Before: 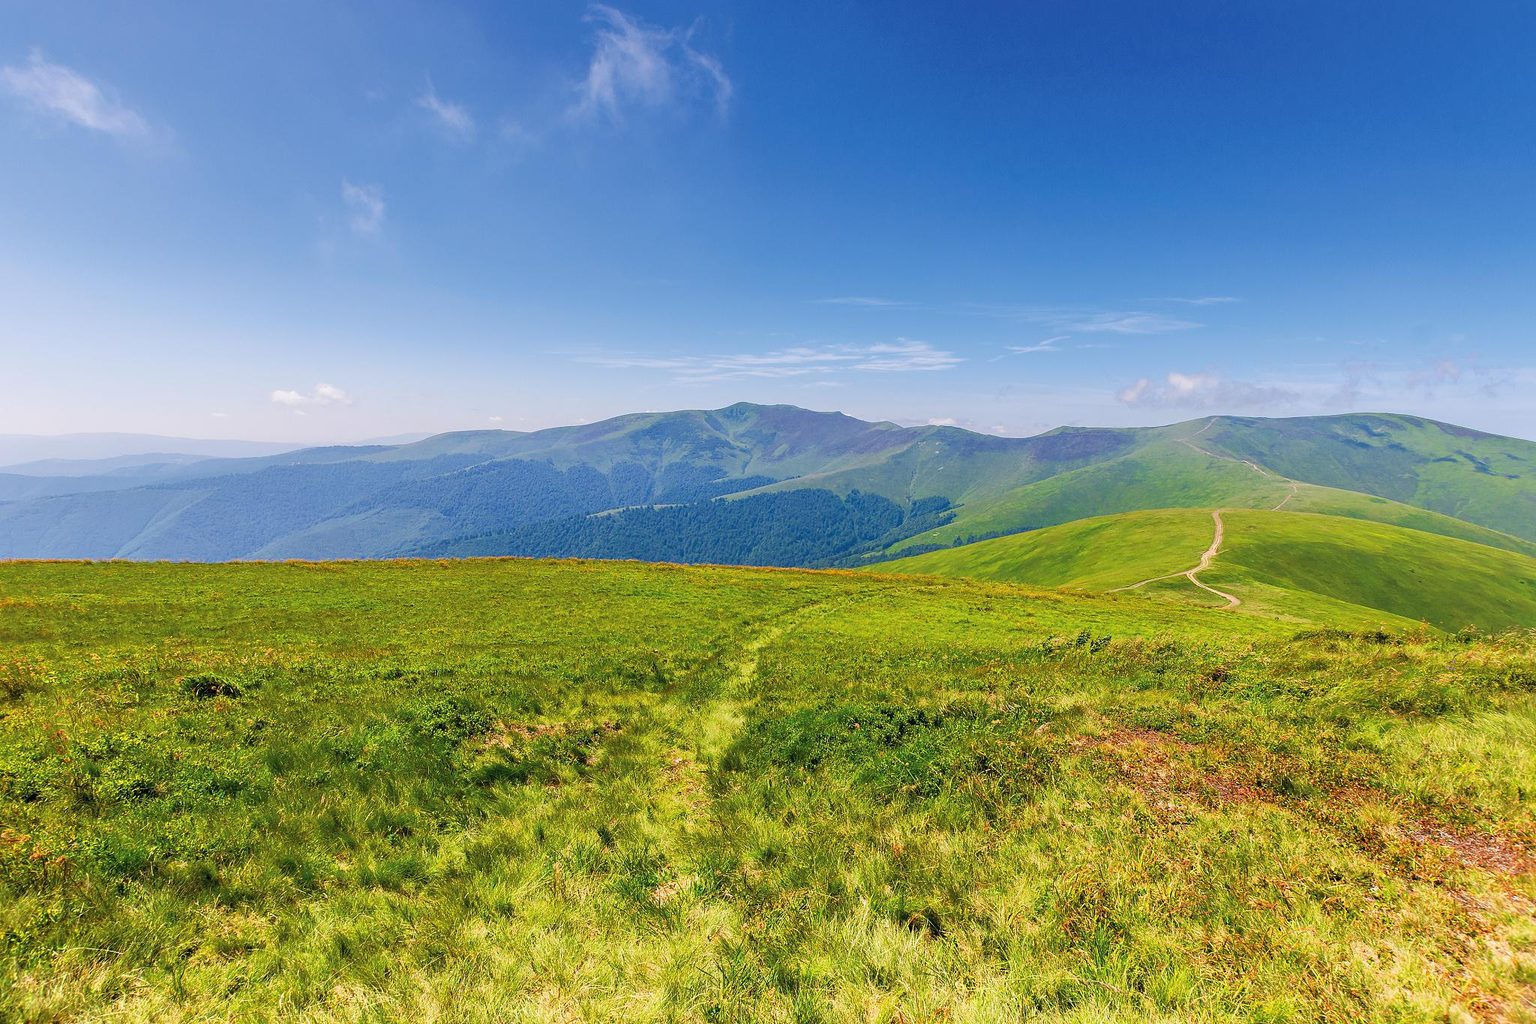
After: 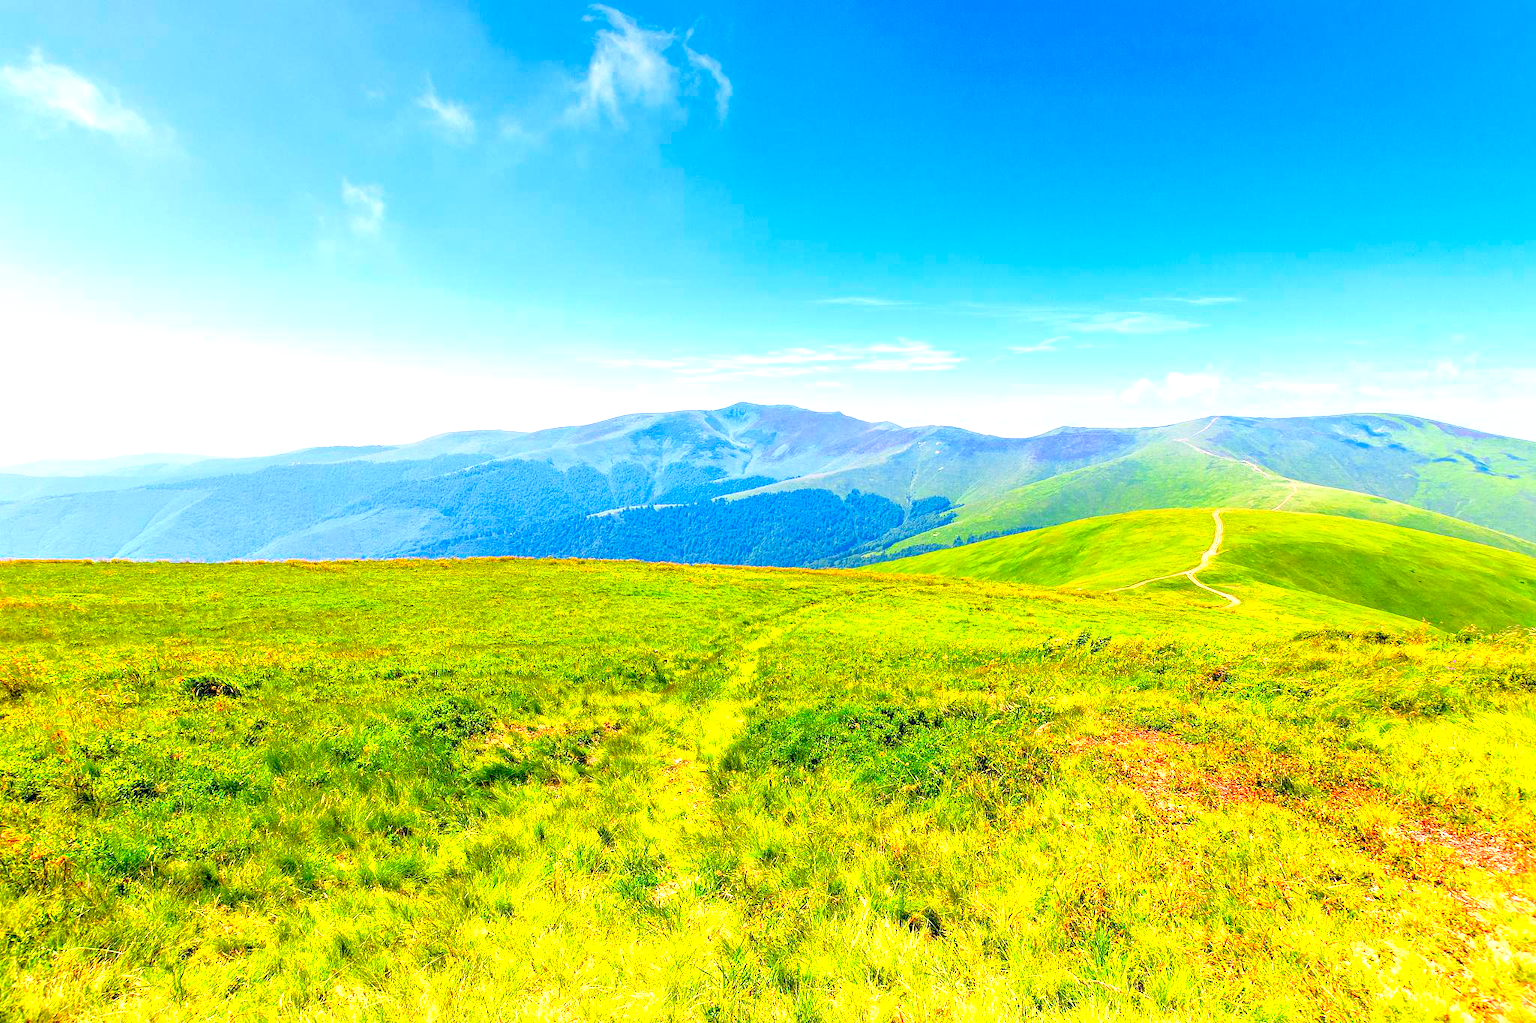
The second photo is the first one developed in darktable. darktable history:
exposure: black level correction 0.011, exposure 1.087 EV, compensate exposure bias true, compensate highlight preservation false
contrast brightness saturation: contrast 0.066, brightness 0.172, saturation 0.412
local contrast: on, module defaults
